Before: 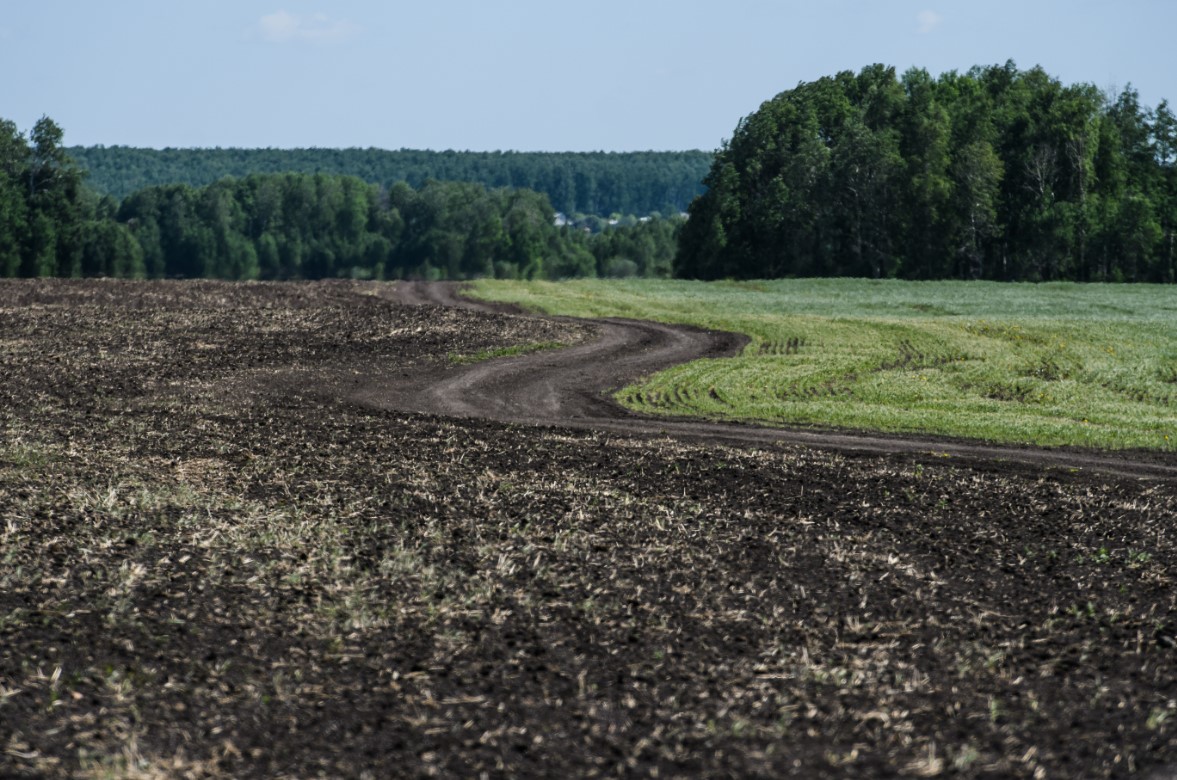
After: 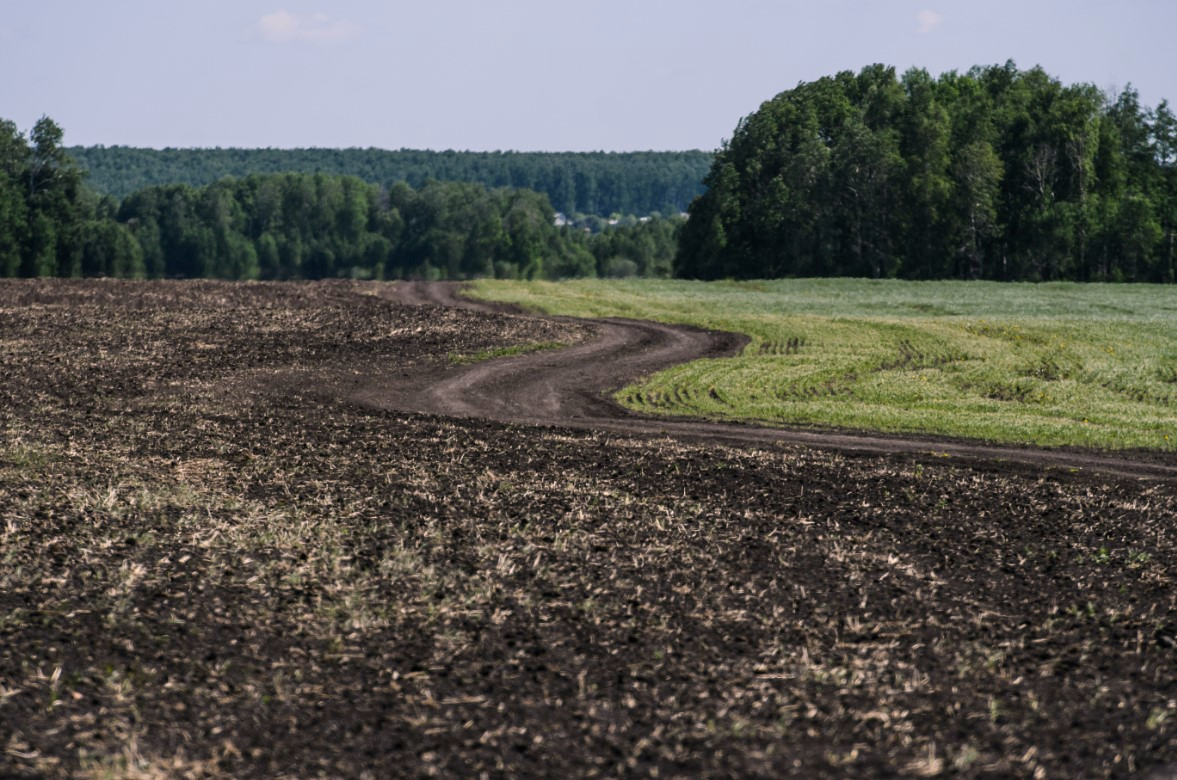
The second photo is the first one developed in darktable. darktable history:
color correction: highlights a* 8.06, highlights b* 4.27
